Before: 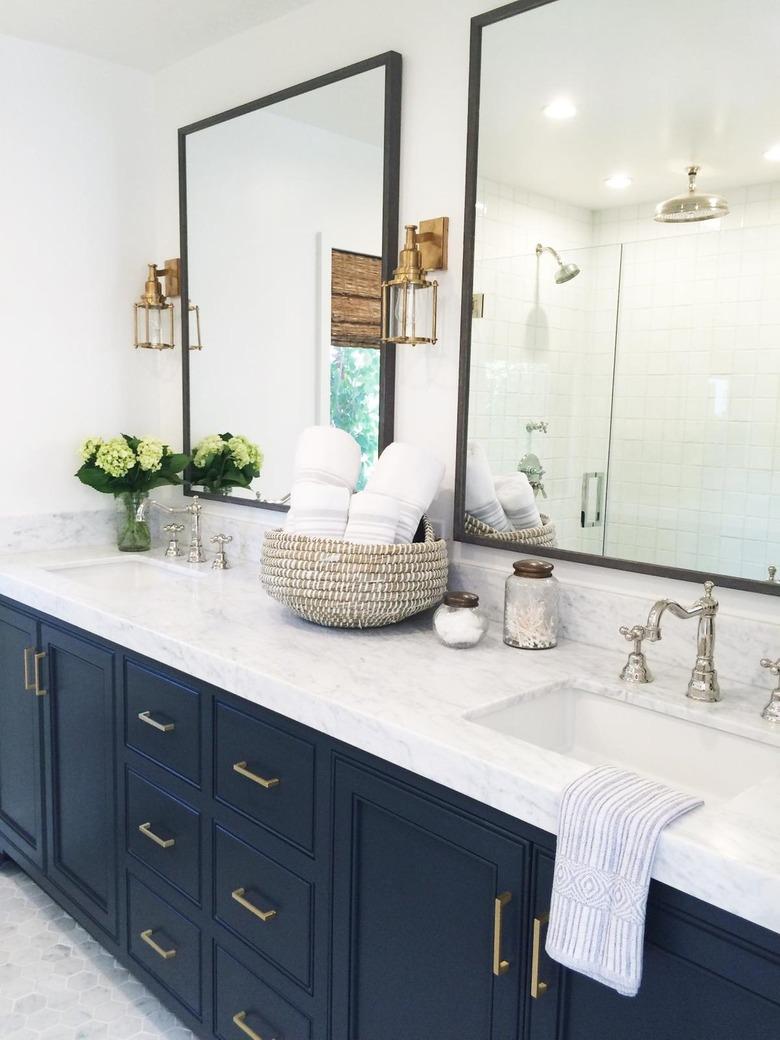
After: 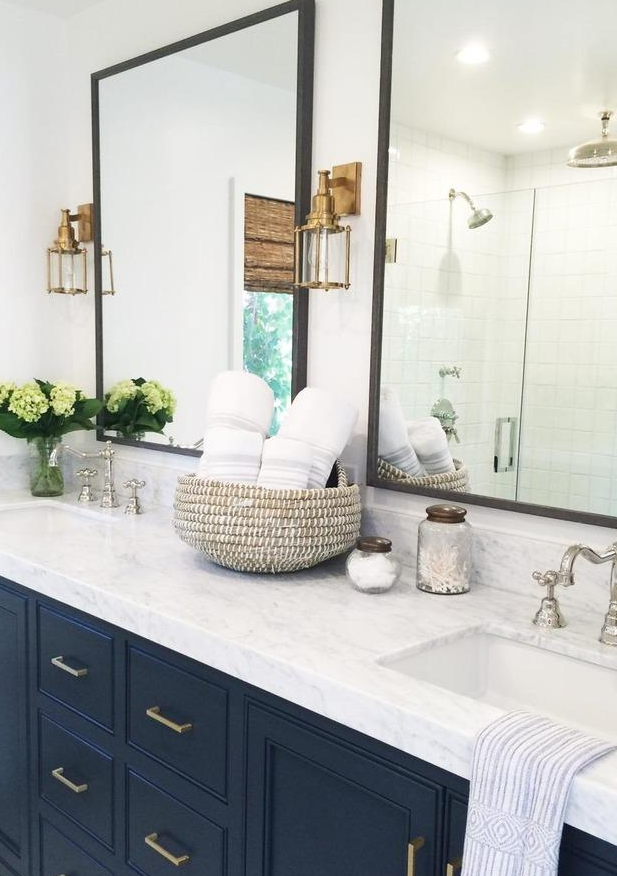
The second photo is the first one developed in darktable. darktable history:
crop: left 11.225%, top 5.381%, right 9.565%, bottom 10.314%
exposure: compensate highlight preservation false
